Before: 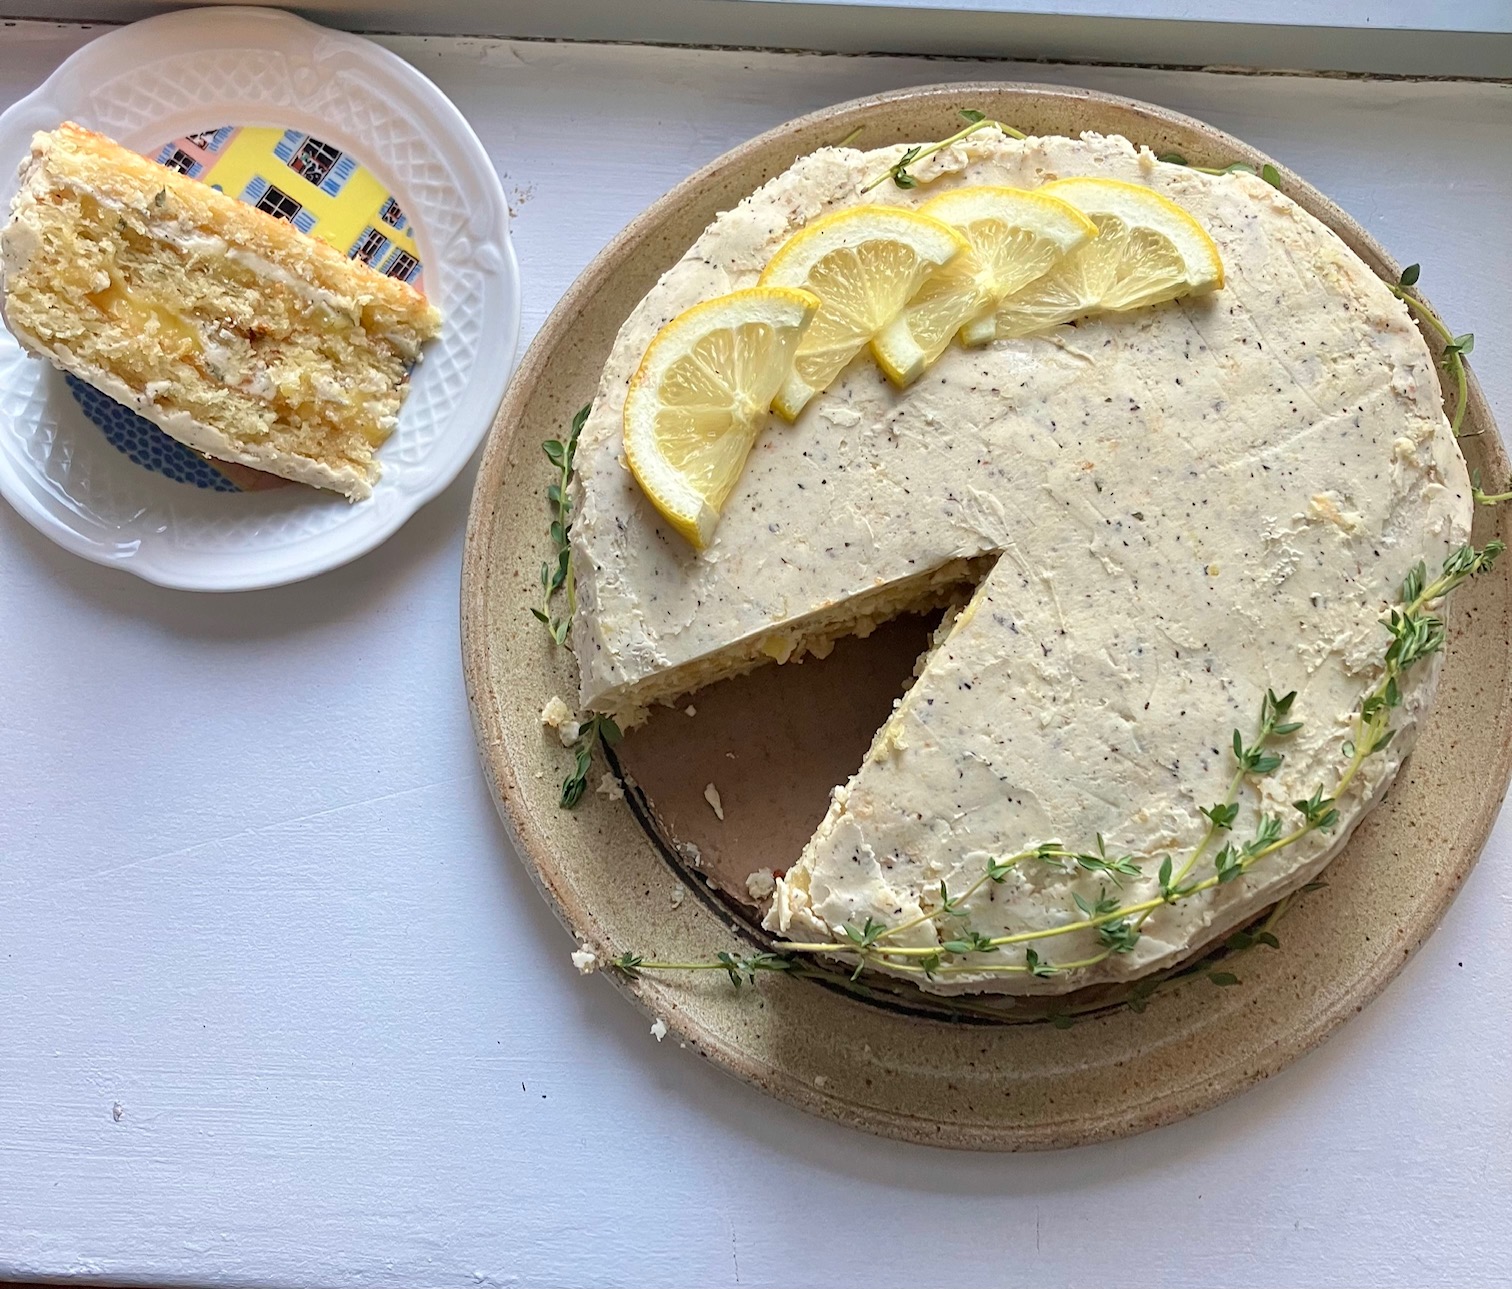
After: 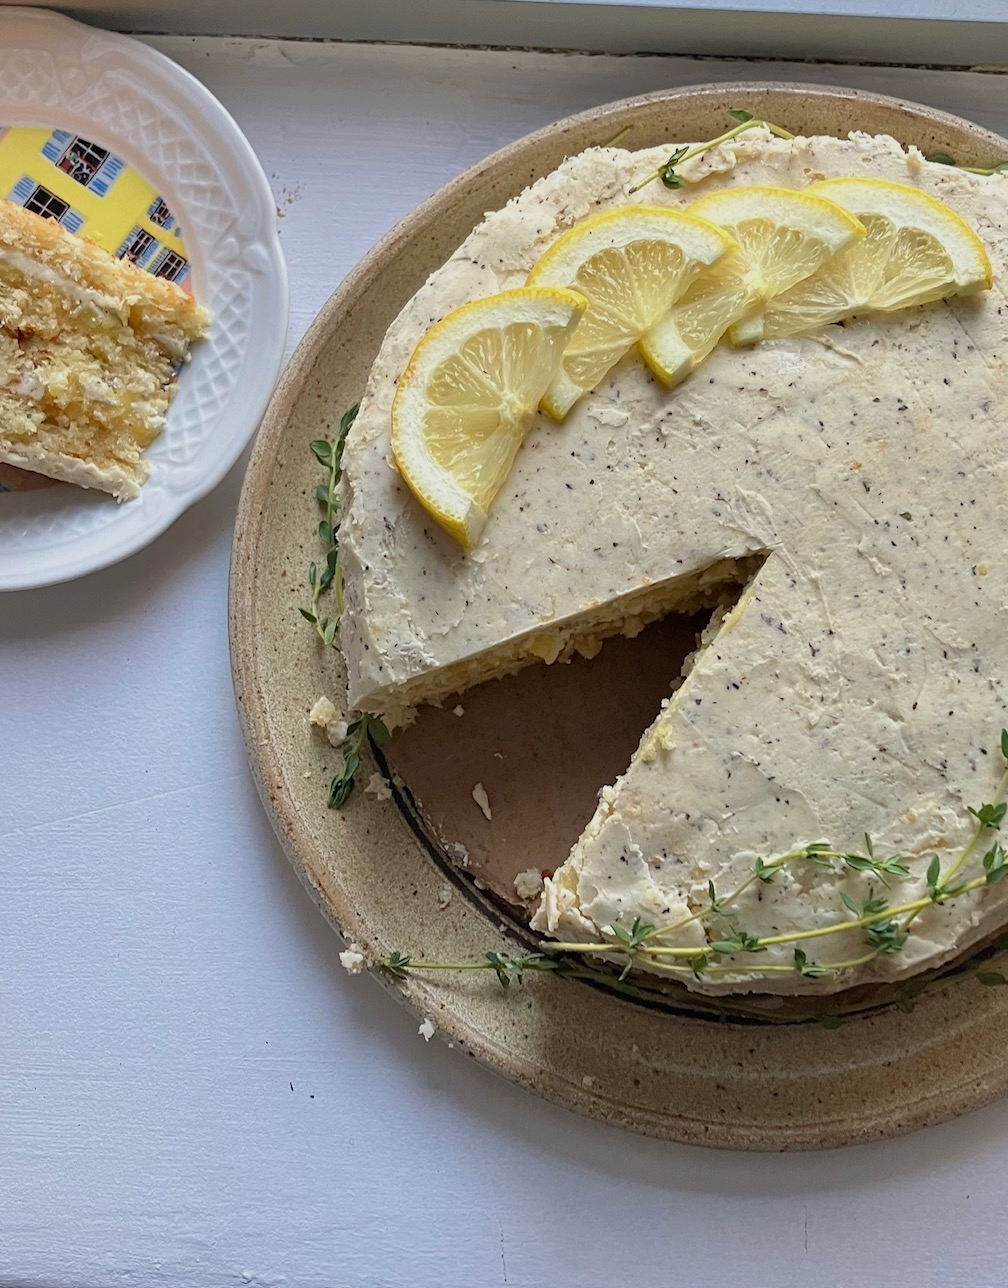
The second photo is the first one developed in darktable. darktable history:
exposure: exposure -0.36 EV, compensate highlight preservation false
crop and rotate: left 15.446%, right 17.836%
